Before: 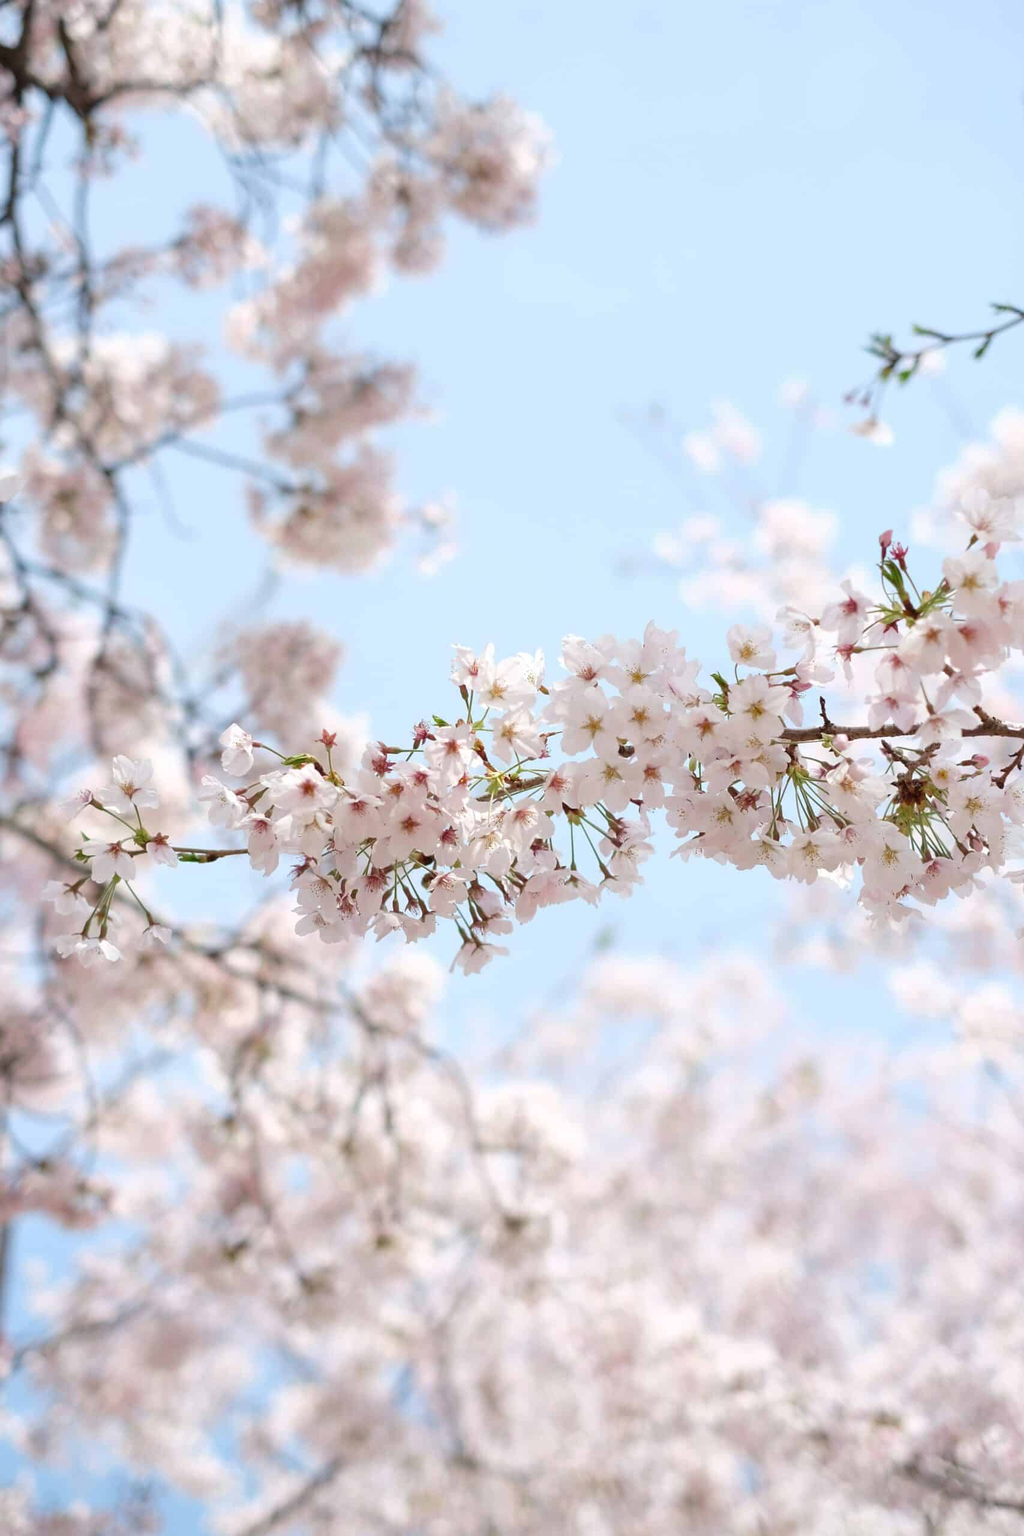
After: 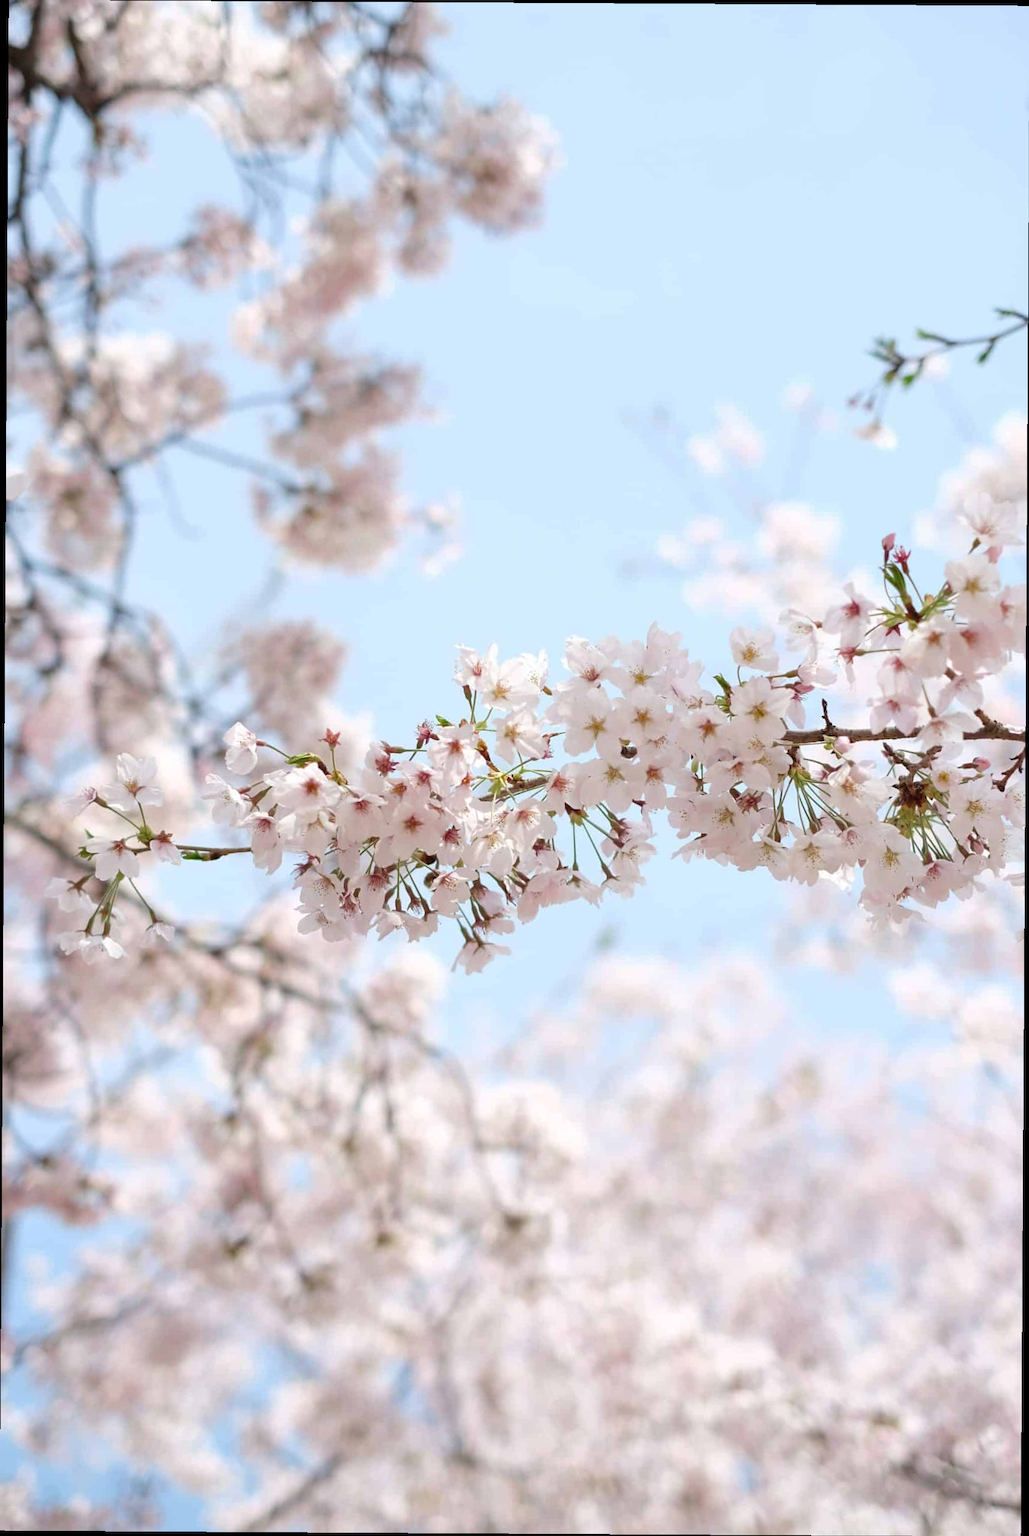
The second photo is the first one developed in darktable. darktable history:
crop and rotate: angle -0.34°
exposure: compensate highlight preservation false
